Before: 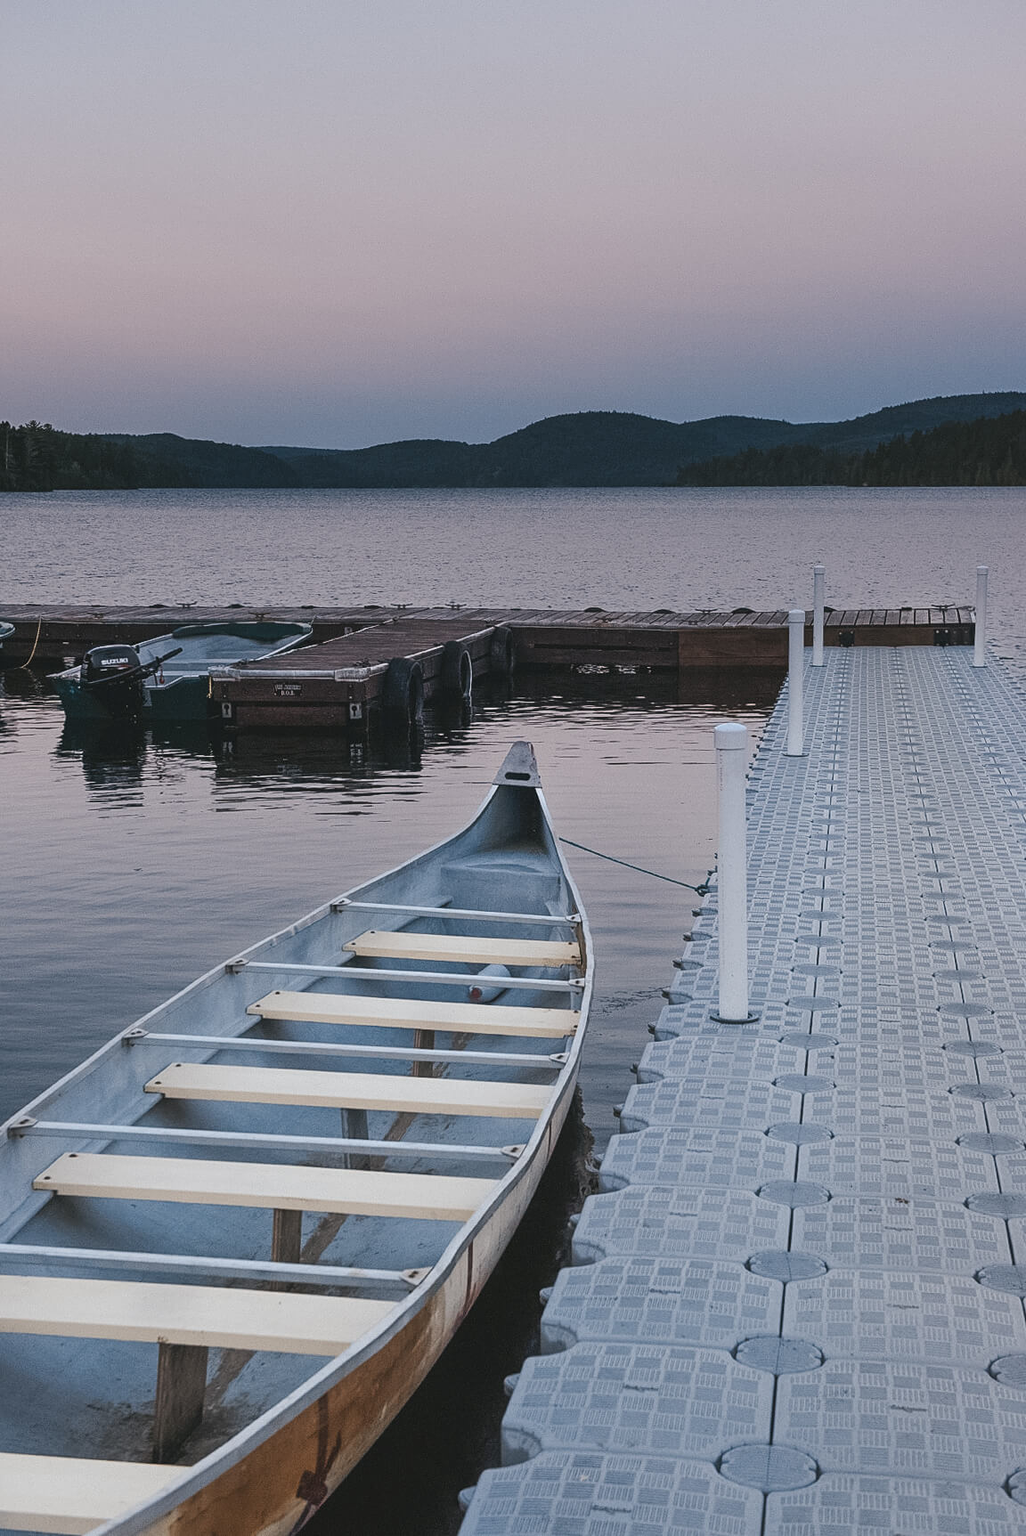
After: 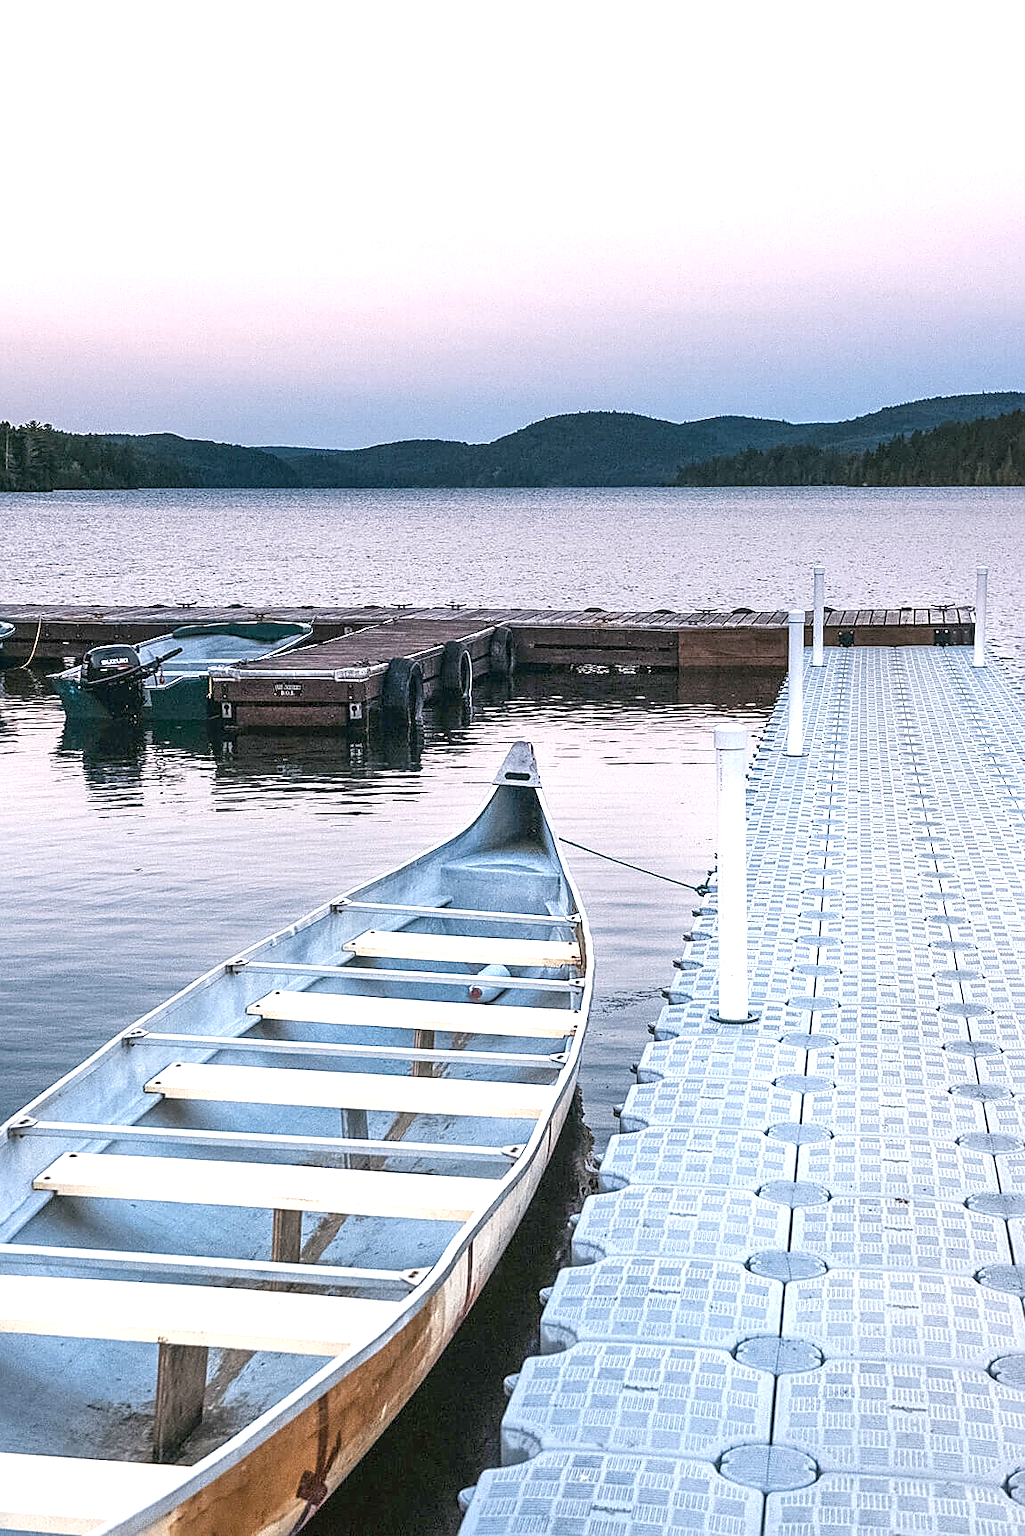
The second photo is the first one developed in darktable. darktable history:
local contrast: on, module defaults
sharpen: radius 1.864, amount 0.398, threshold 1.271
exposure: black level correction 0.009, exposure 1.425 EV, compensate highlight preservation false
